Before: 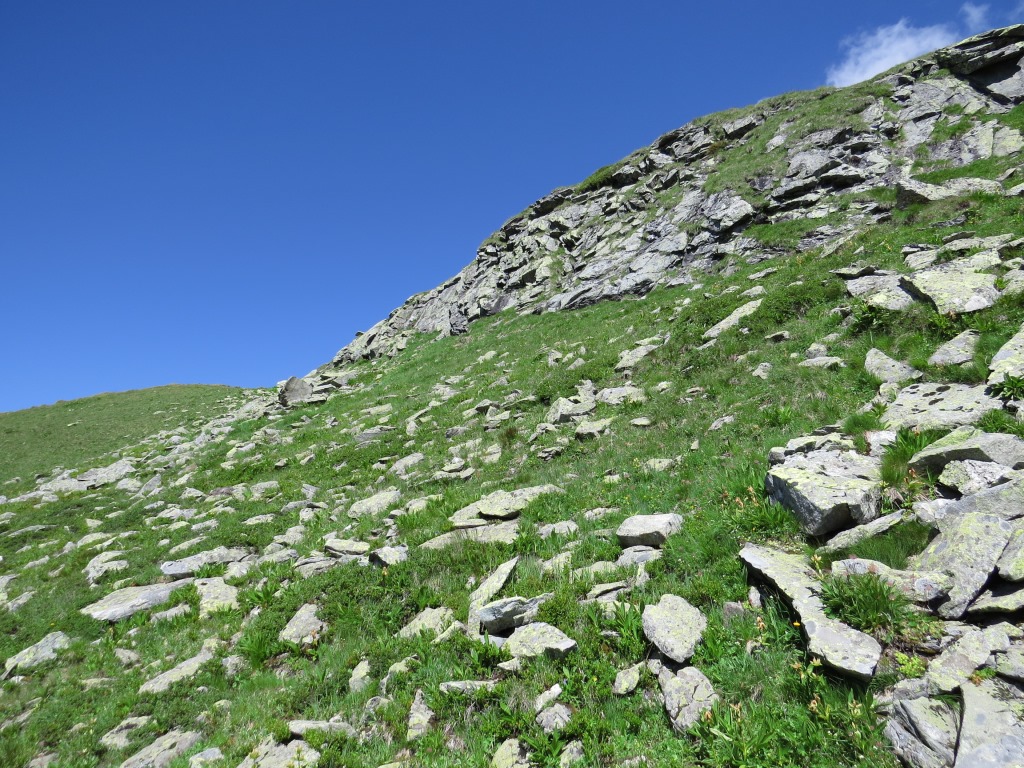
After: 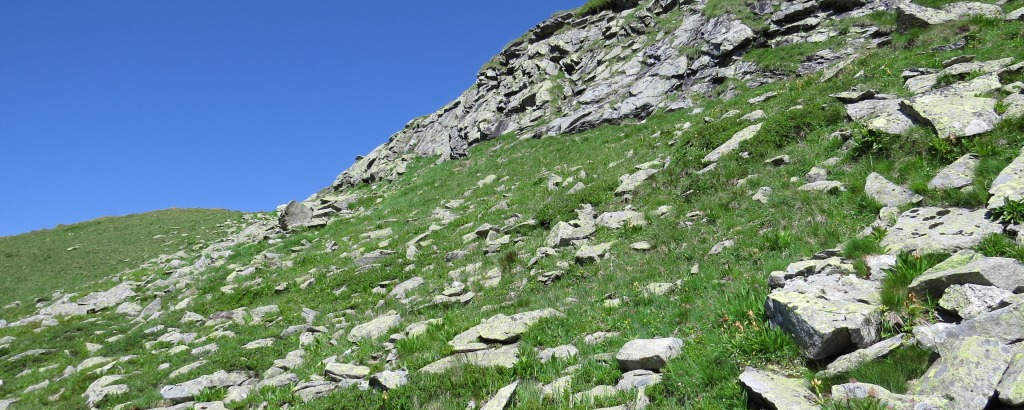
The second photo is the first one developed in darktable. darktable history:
crop and rotate: top 22.965%, bottom 23.602%
